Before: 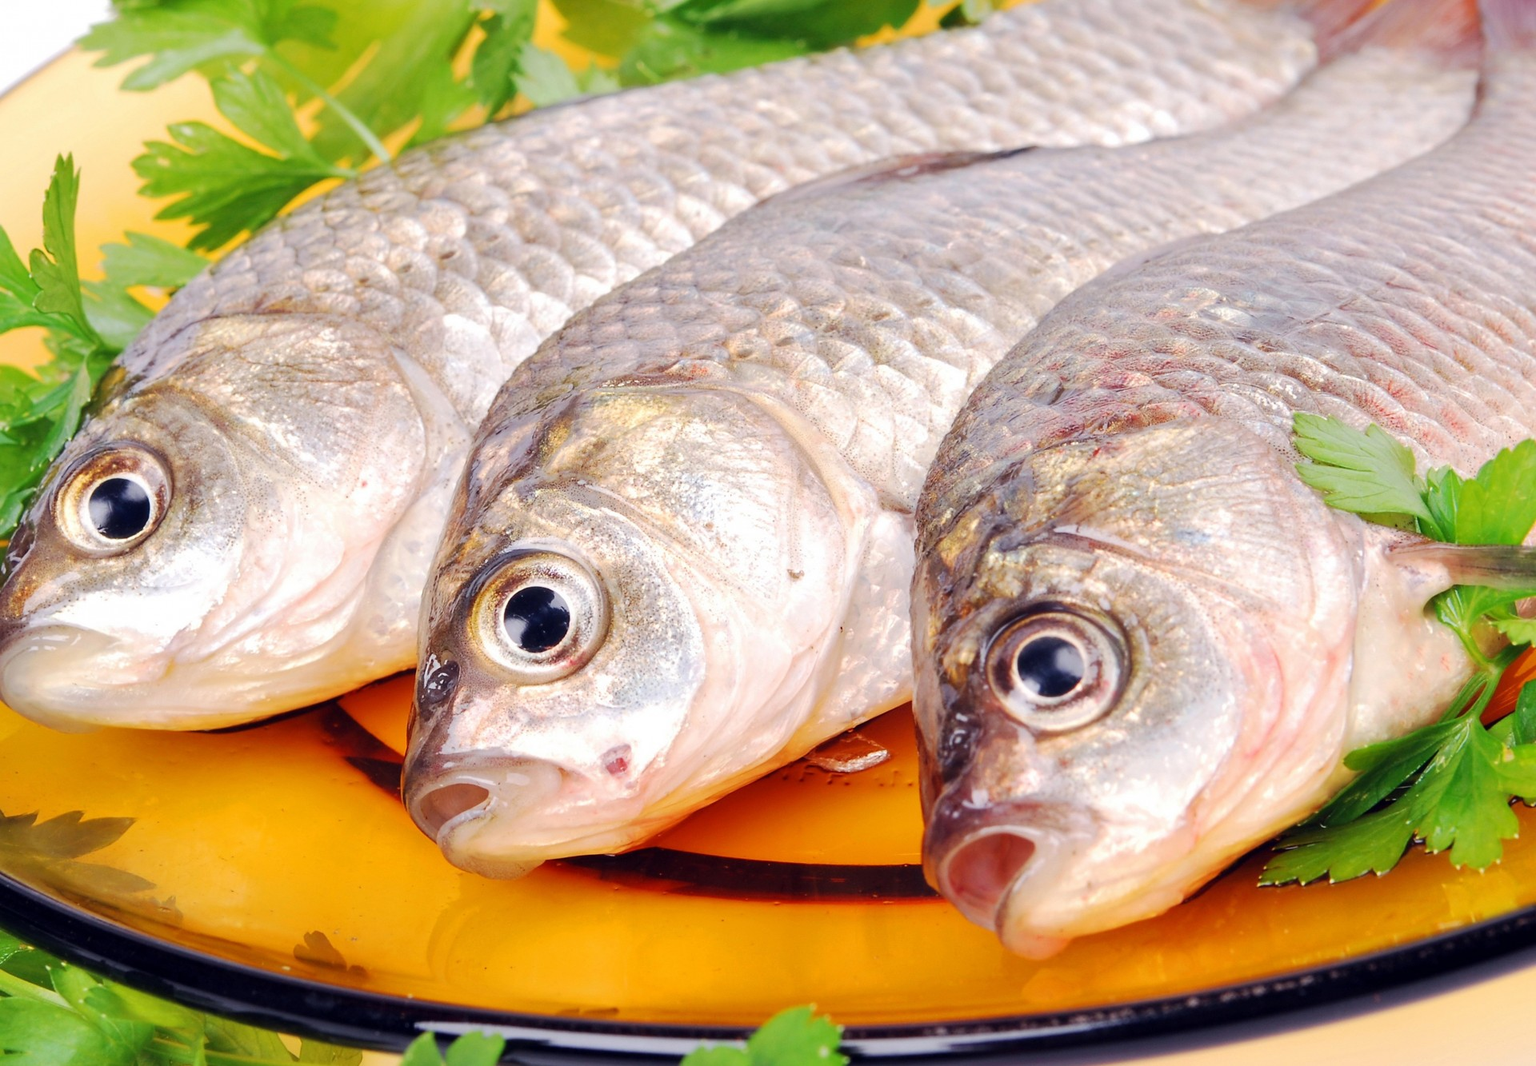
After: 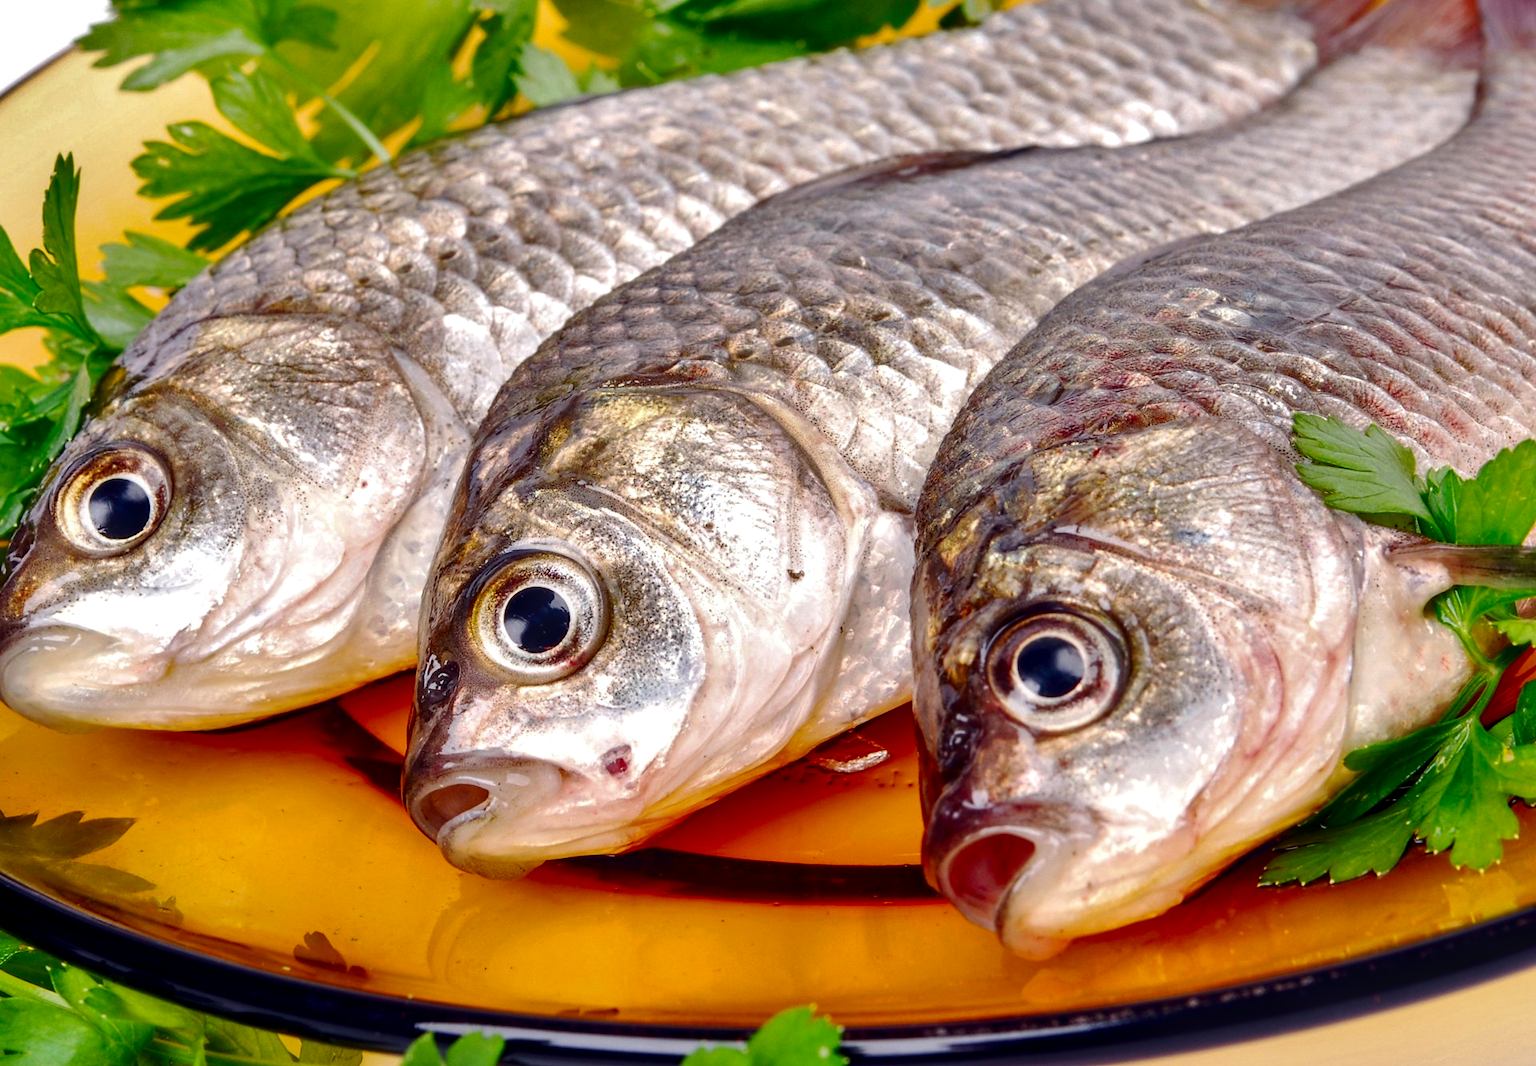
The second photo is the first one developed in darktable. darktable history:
shadows and highlights: radius 107.09, shadows 45.7, highlights -66.86, low approximation 0.01, soften with gaussian
contrast brightness saturation: contrast 0.098, brightness -0.262, saturation 0.136
local contrast: on, module defaults
